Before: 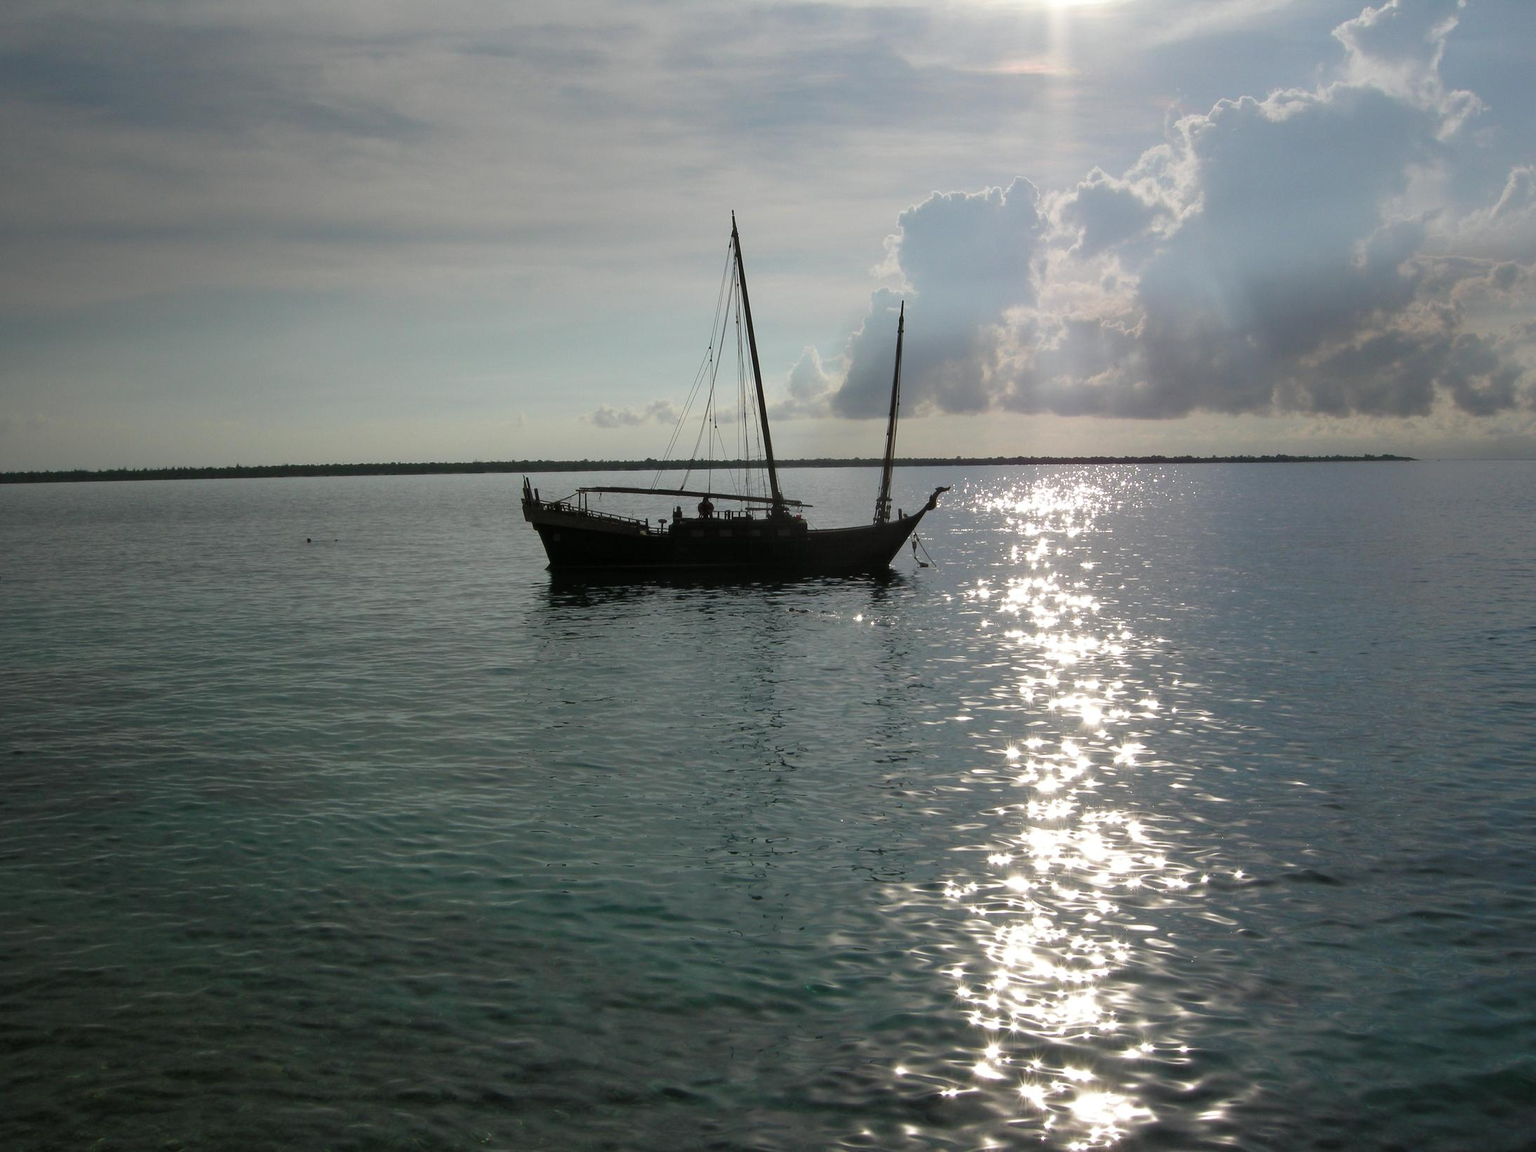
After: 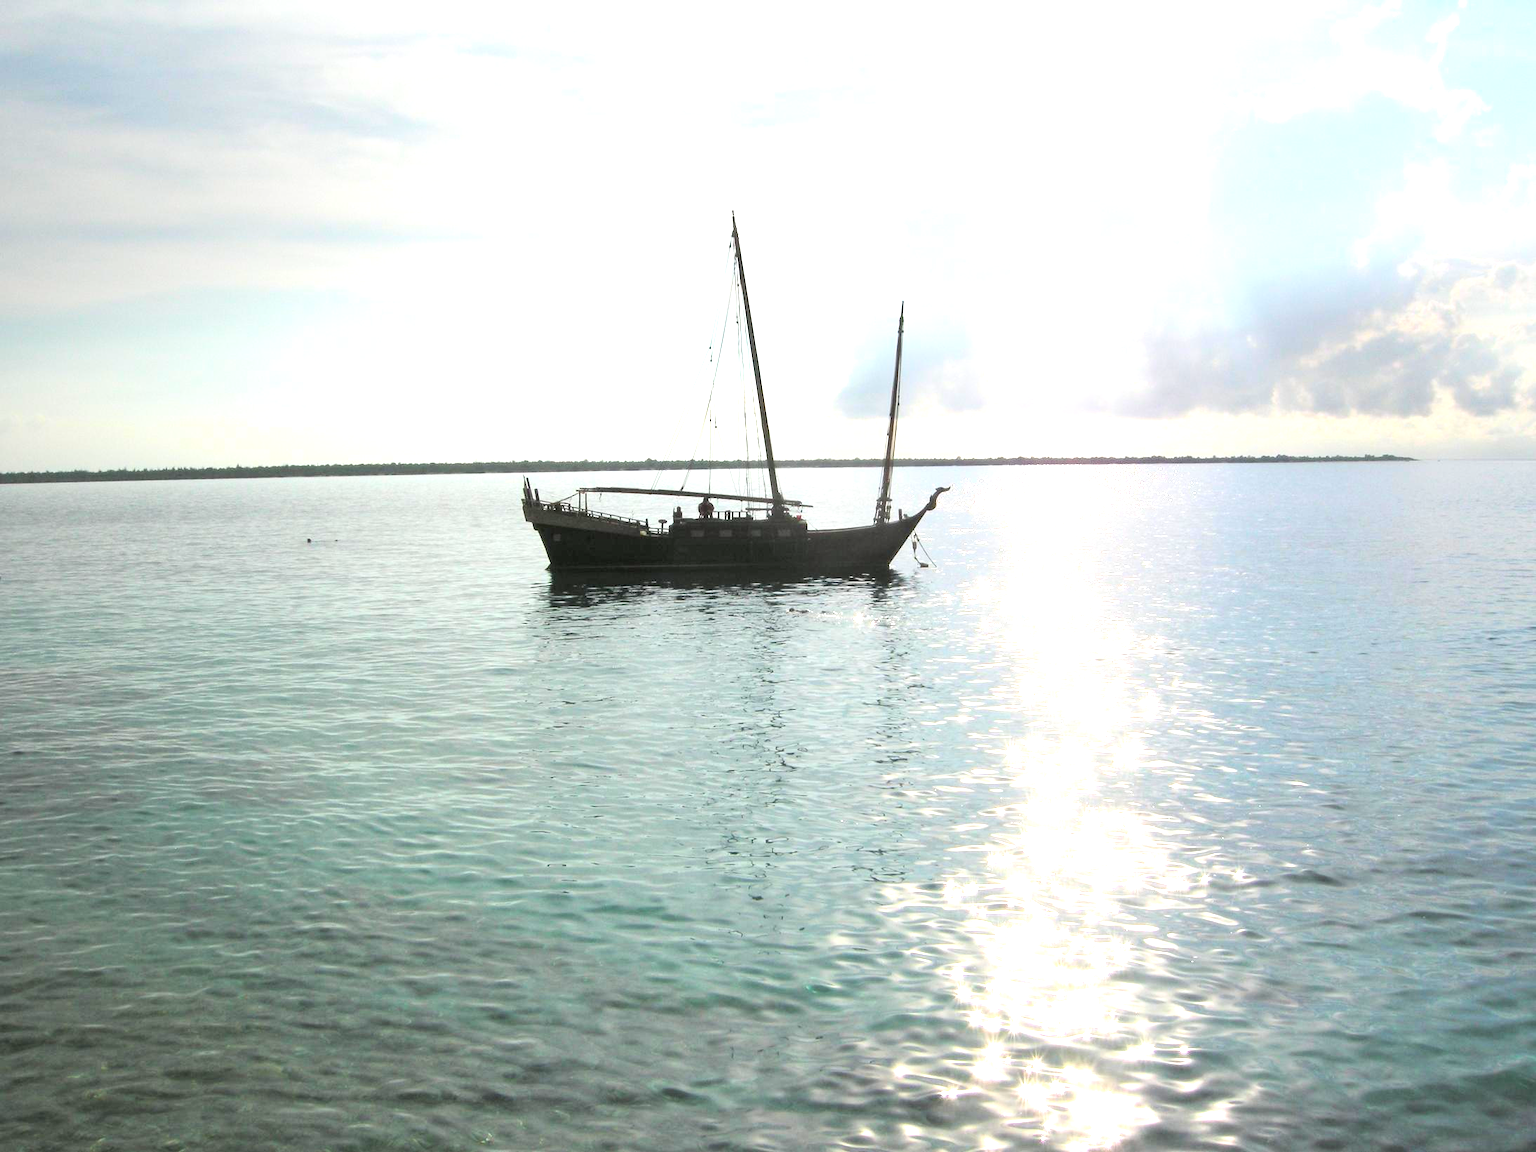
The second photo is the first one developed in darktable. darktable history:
exposure: black level correction 0, exposure 1.92 EV, compensate highlight preservation false
contrast brightness saturation: contrast 0.138, brightness 0.209
